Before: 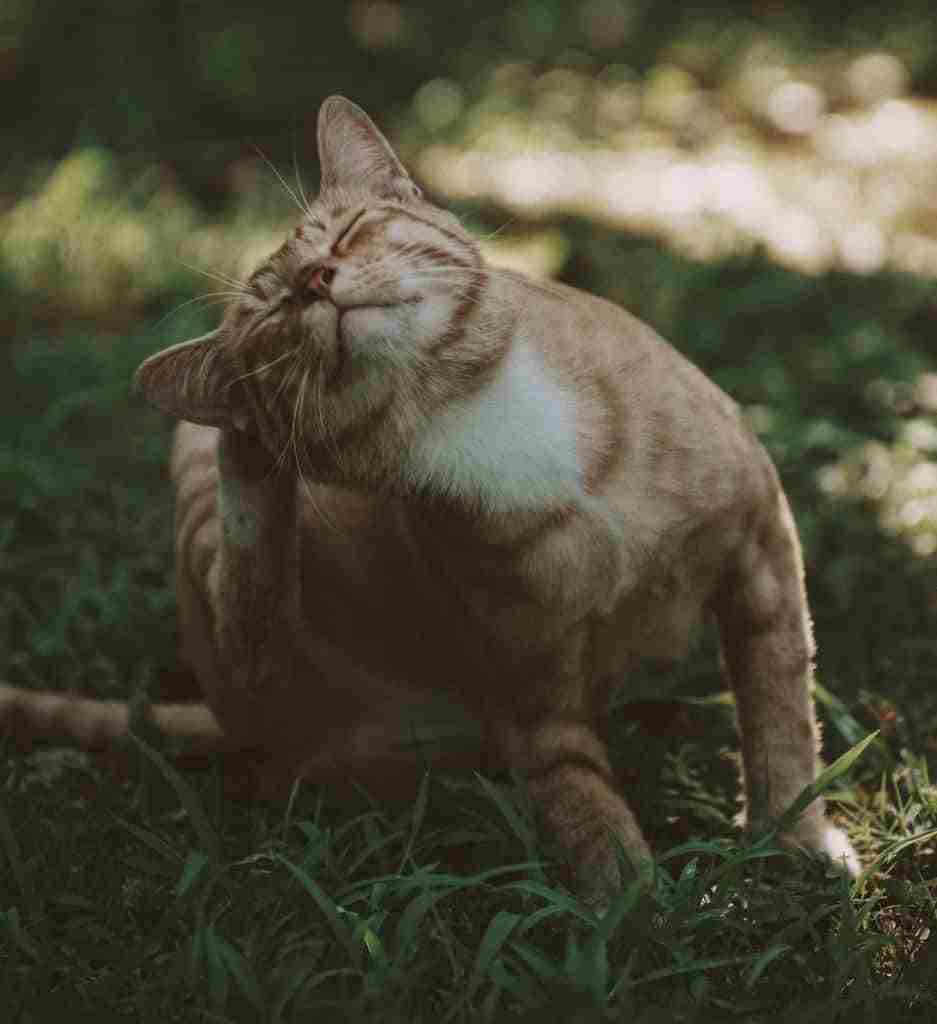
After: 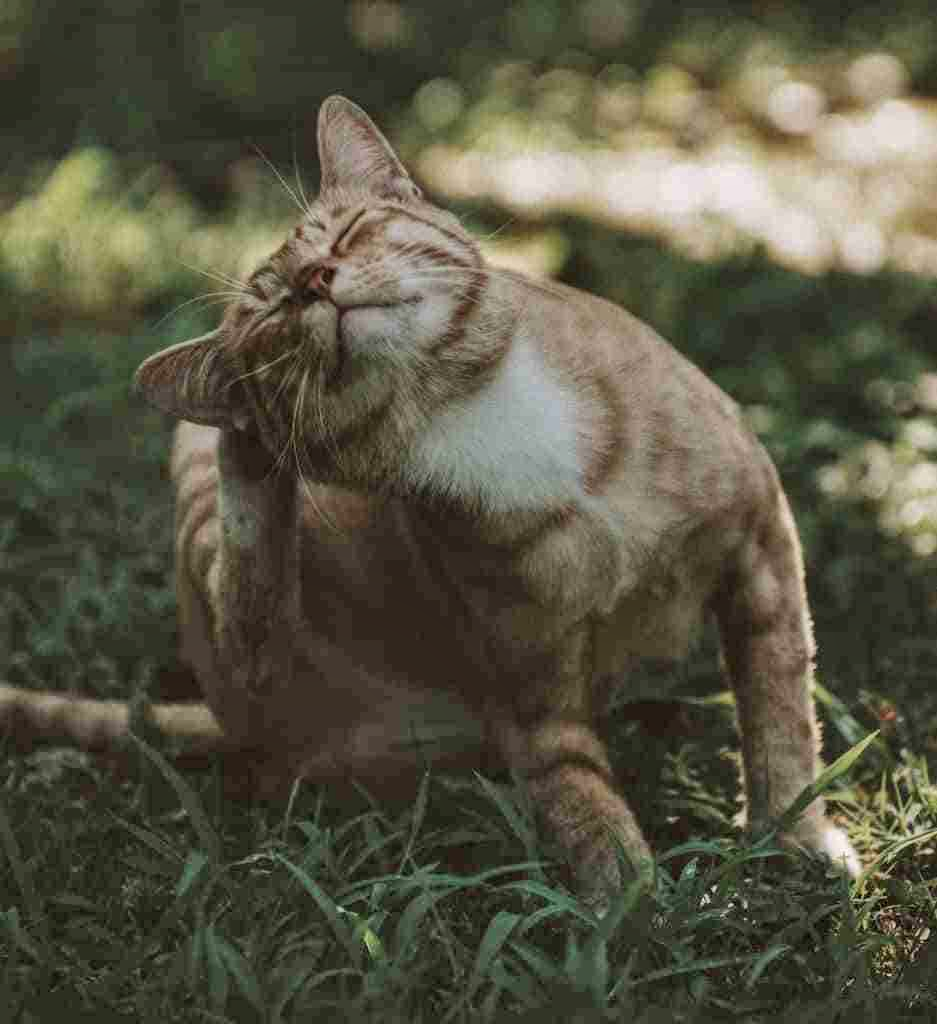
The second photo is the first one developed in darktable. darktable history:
shadows and highlights: low approximation 0.01, soften with gaussian
local contrast: on, module defaults
